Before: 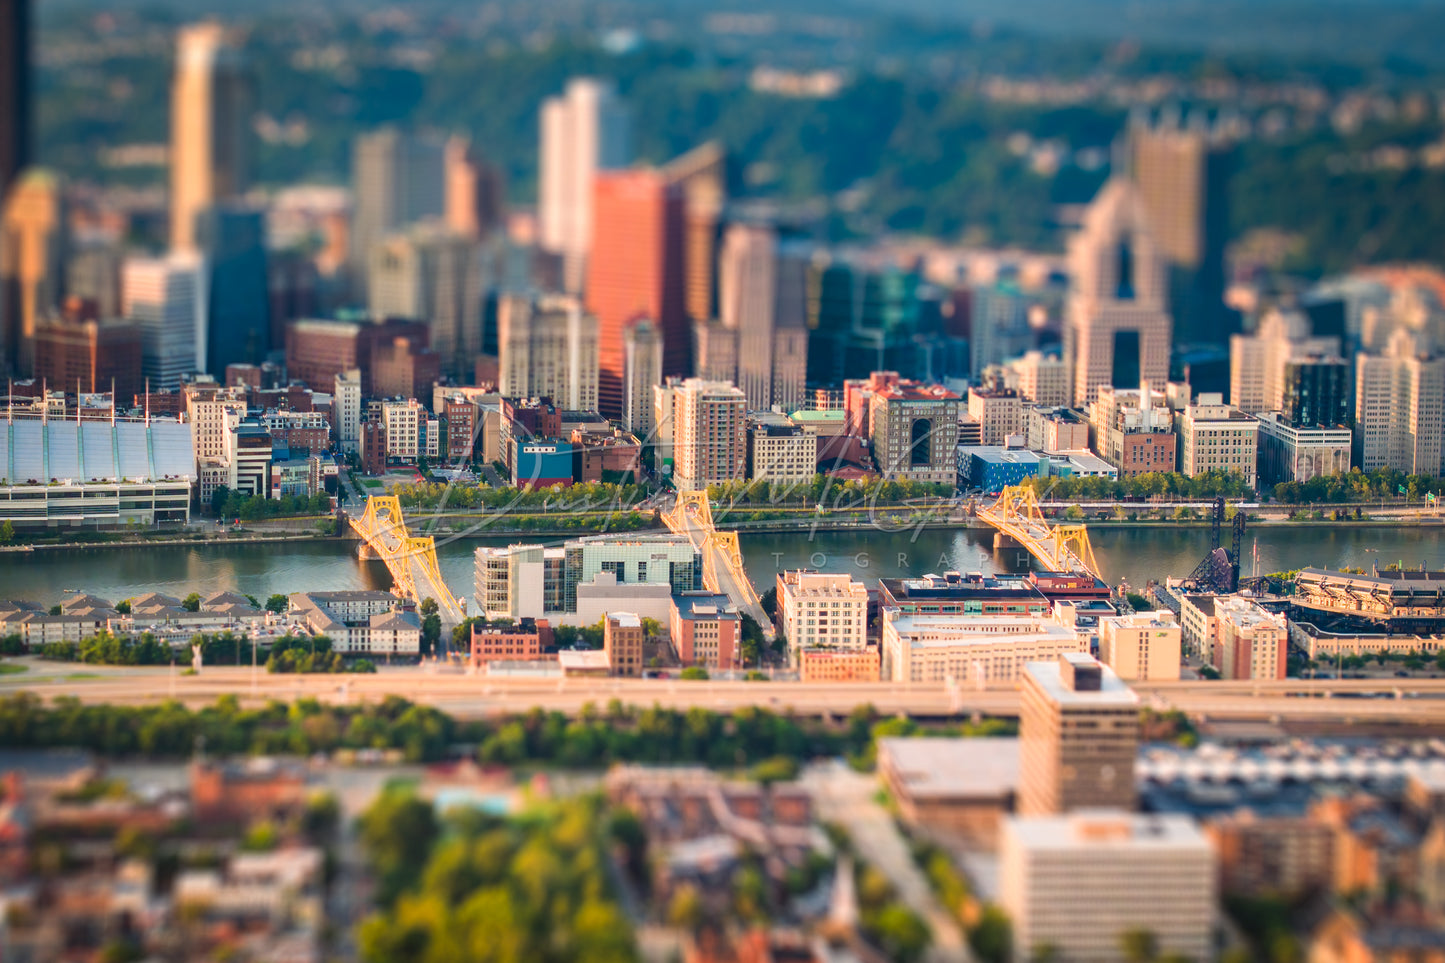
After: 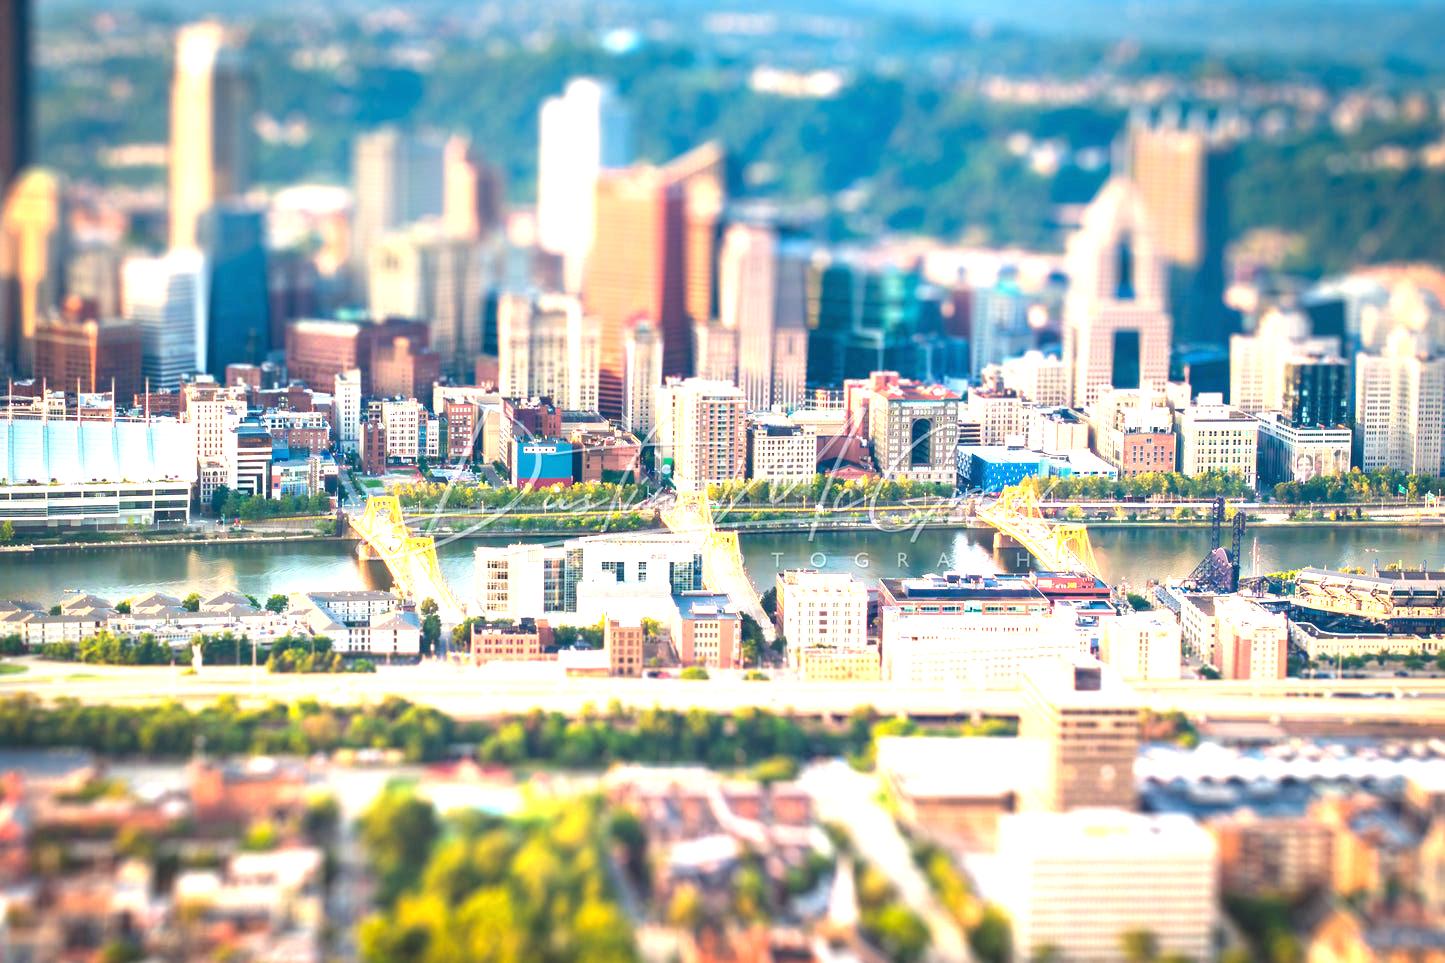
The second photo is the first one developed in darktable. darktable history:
exposure: black level correction 0, exposure 1.603 EV, compensate exposure bias true, compensate highlight preservation false
